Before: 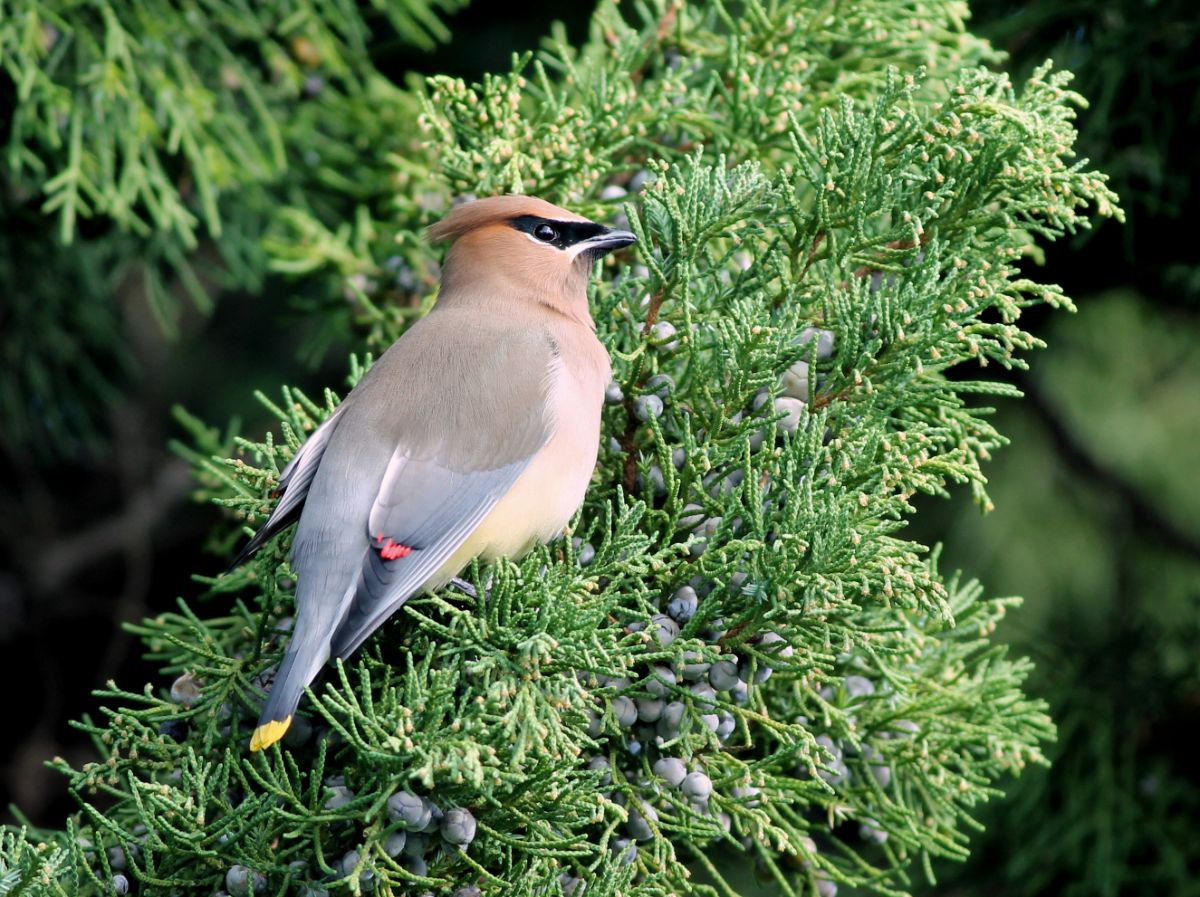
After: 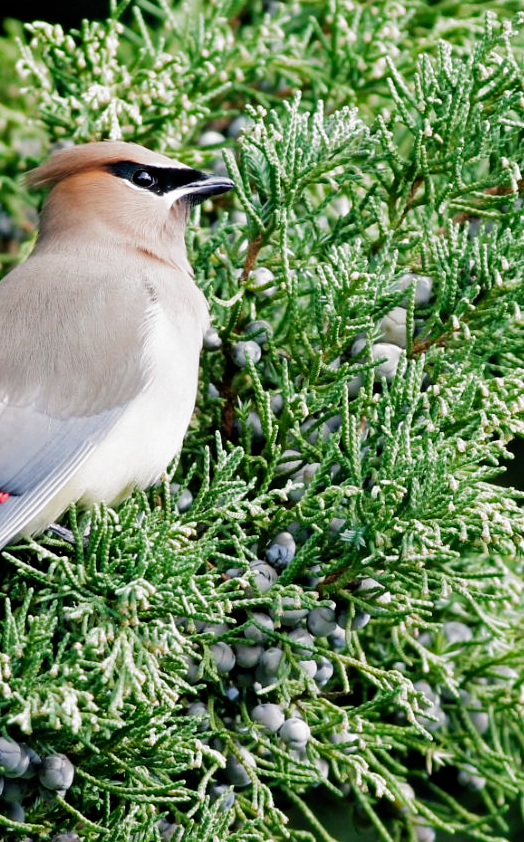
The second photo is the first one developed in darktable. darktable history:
crop: left 33.553%, top 6.039%, right 22.754%
filmic rgb: black relative exposure -9.12 EV, white relative exposure 2.31 EV, threshold 2.96 EV, hardness 7.45, preserve chrominance no, color science v4 (2020), contrast in shadows soft, contrast in highlights soft, enable highlight reconstruction true
